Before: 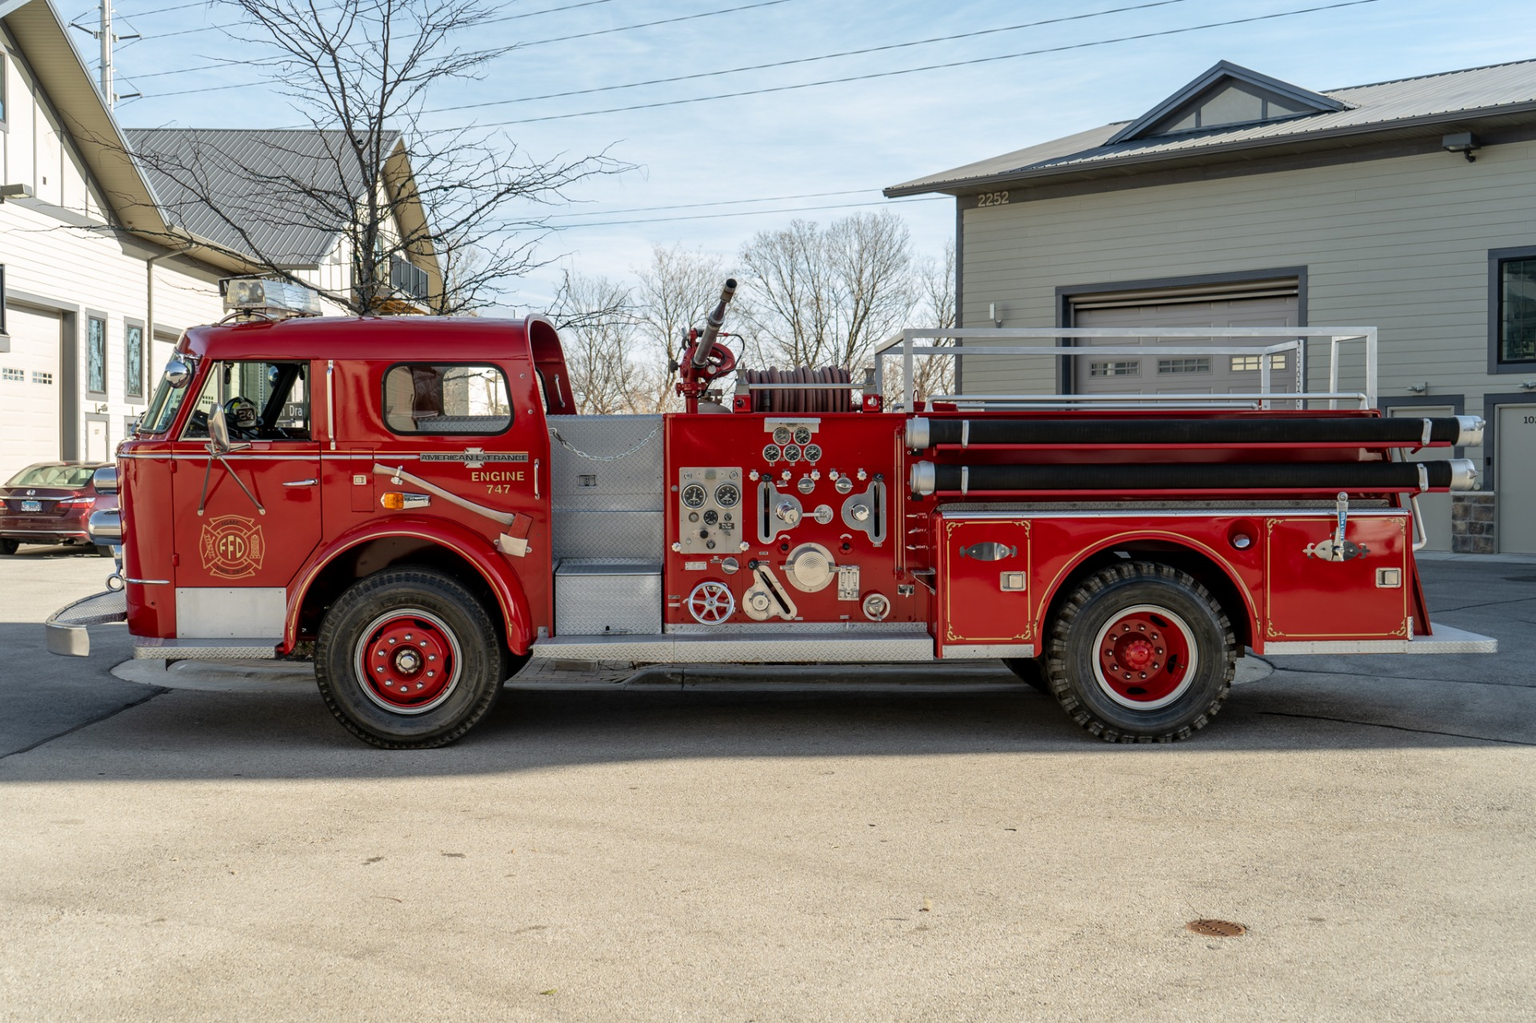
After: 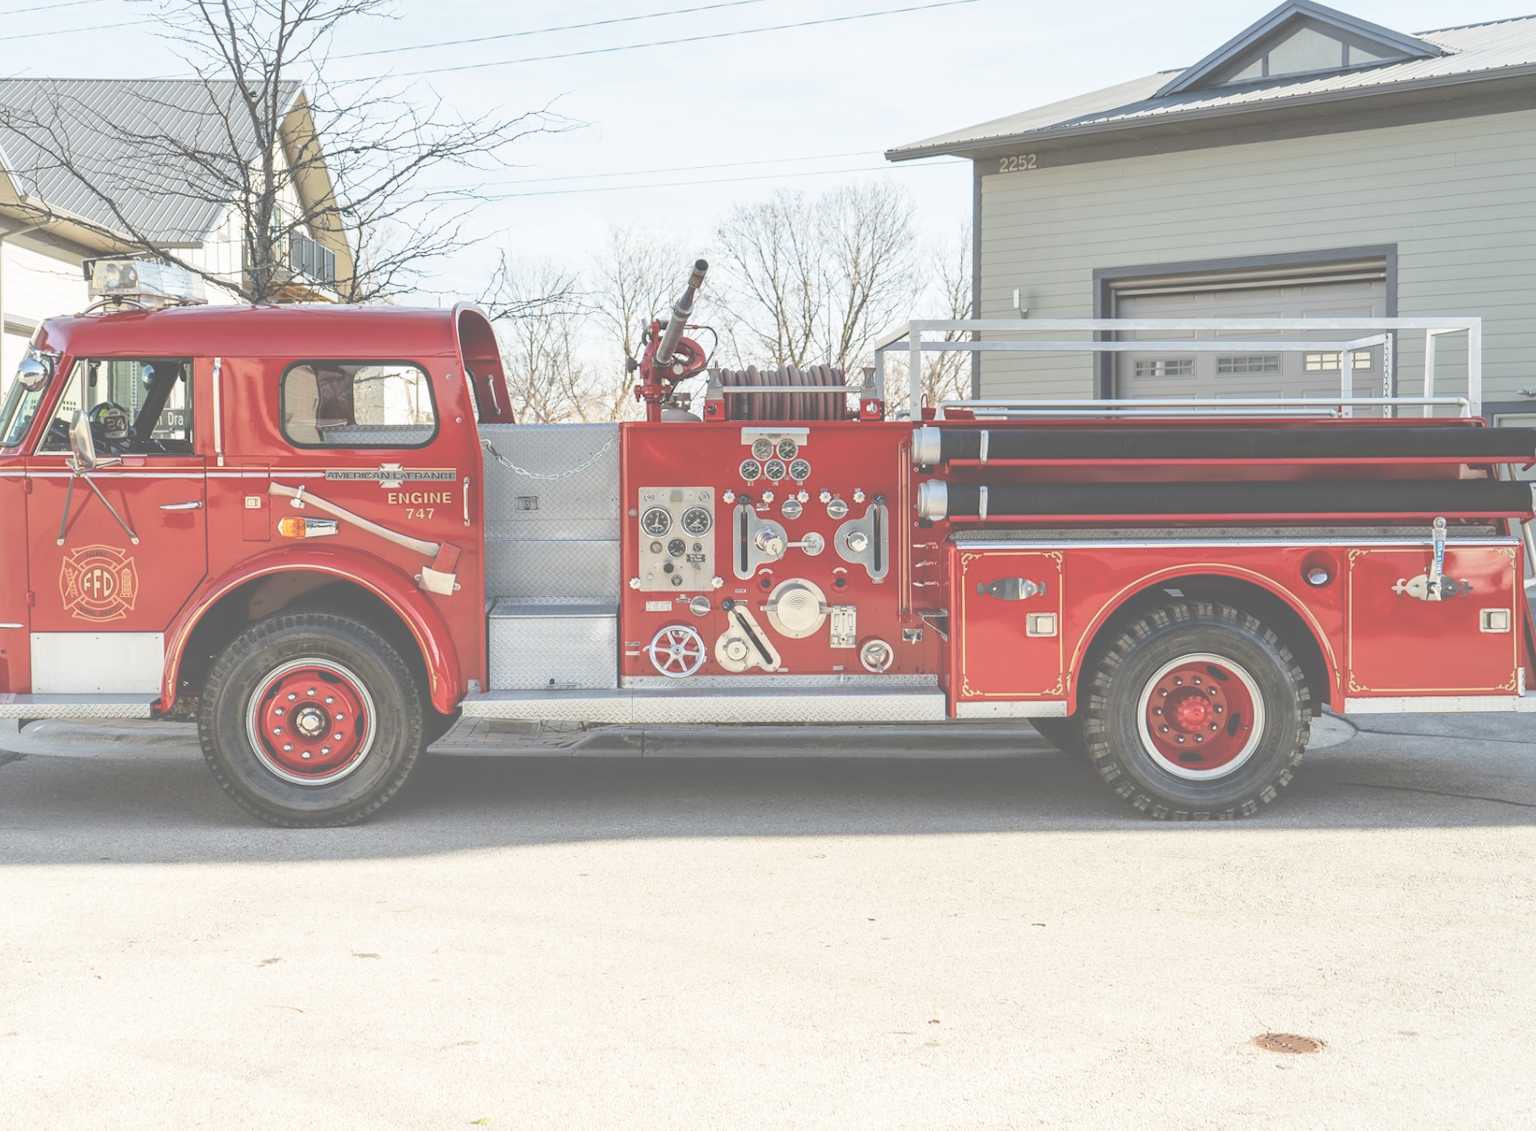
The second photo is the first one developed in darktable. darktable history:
graduated density: rotation 5.63°, offset 76.9
base curve: curves: ch0 [(0, 0) (0.028, 0.03) (0.121, 0.232) (0.46, 0.748) (0.859, 0.968) (1, 1)], preserve colors none
exposure: black level correction -0.071, exposure 0.5 EV, compensate highlight preservation false
crop: left 9.807%, top 6.259%, right 7.334%, bottom 2.177%
